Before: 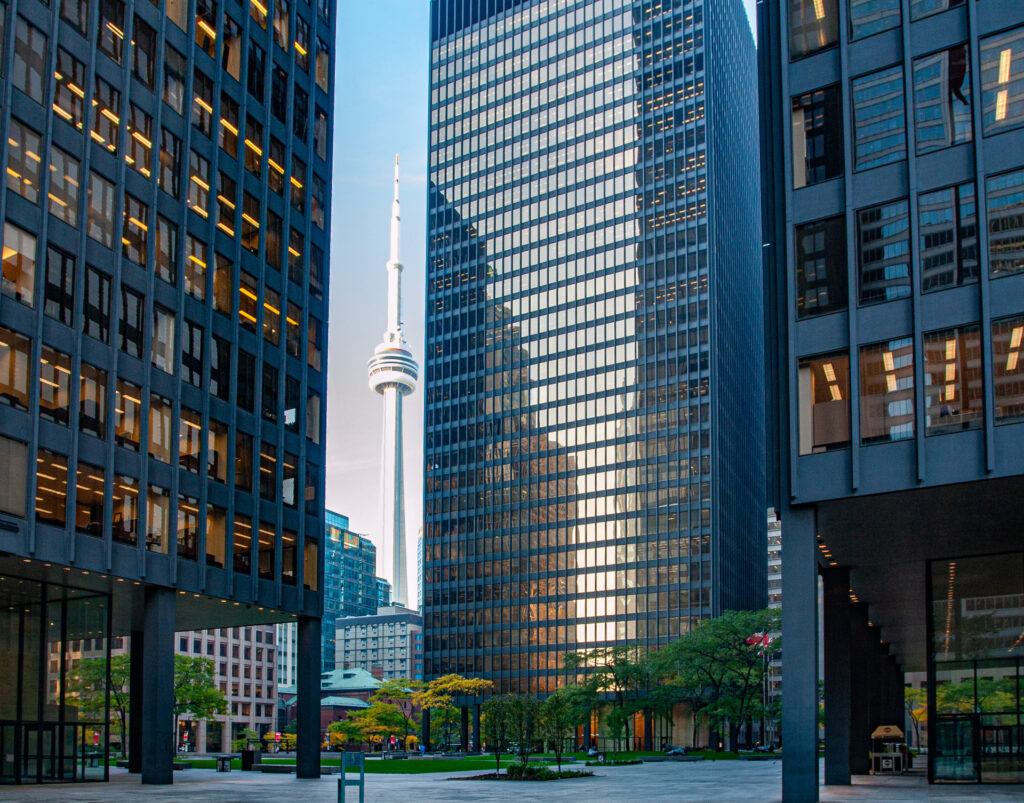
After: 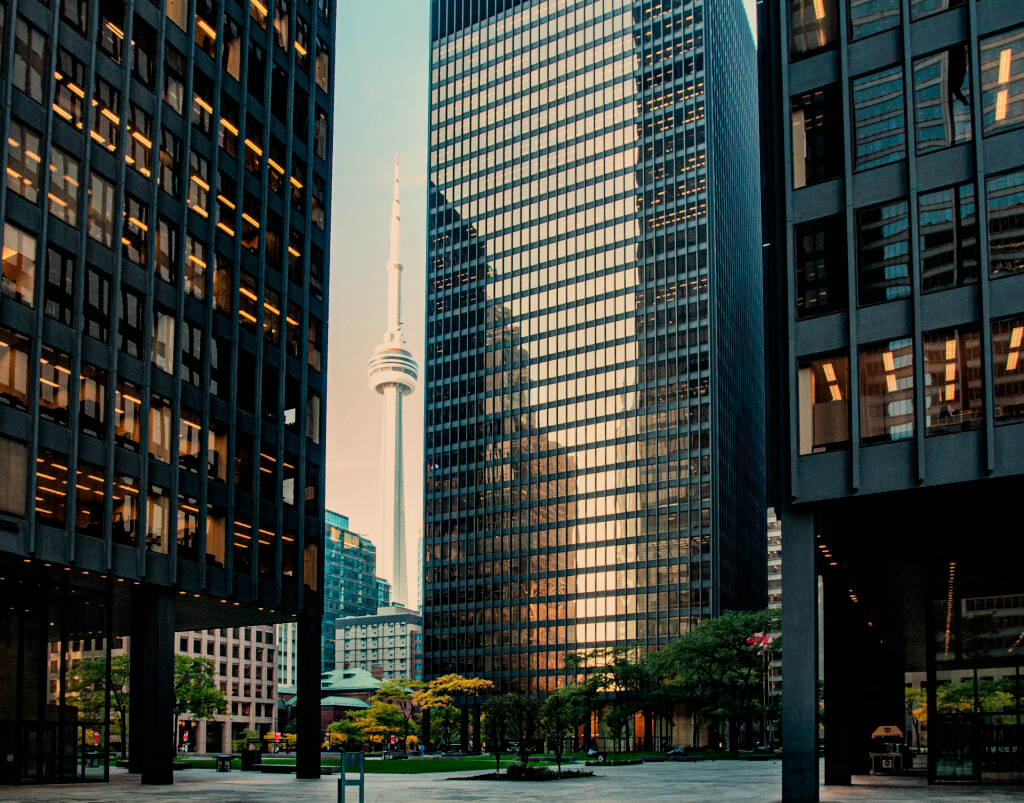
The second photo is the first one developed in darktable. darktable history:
filmic rgb: black relative exposure -5 EV, hardness 2.88, contrast 1.3
white balance: red 1.138, green 0.996, blue 0.812
